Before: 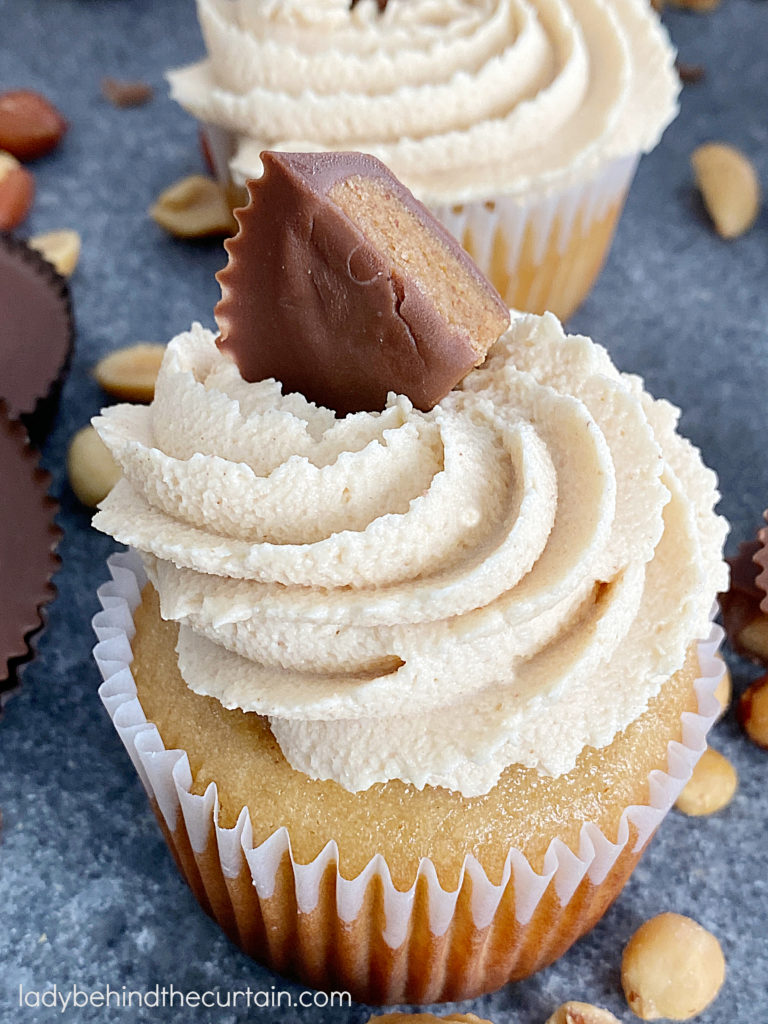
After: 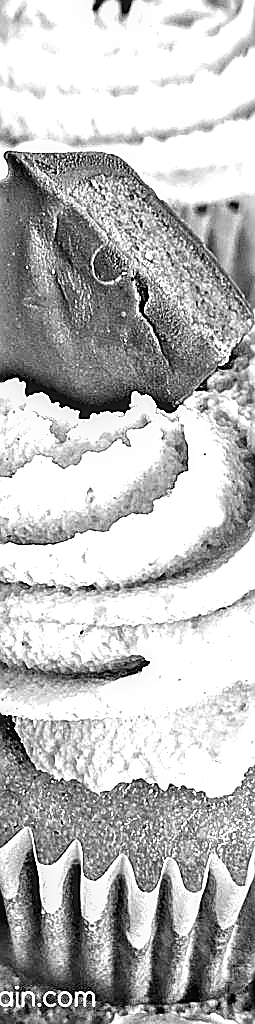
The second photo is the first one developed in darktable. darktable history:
monochrome: on, module defaults
exposure: black level correction 0, exposure 1.45 EV, compensate exposure bias true, compensate highlight preservation false
local contrast: on, module defaults
crop: left 33.36%, right 33.36%
highpass: on, module defaults
sharpen: radius 1.4, amount 1.25, threshold 0.7
